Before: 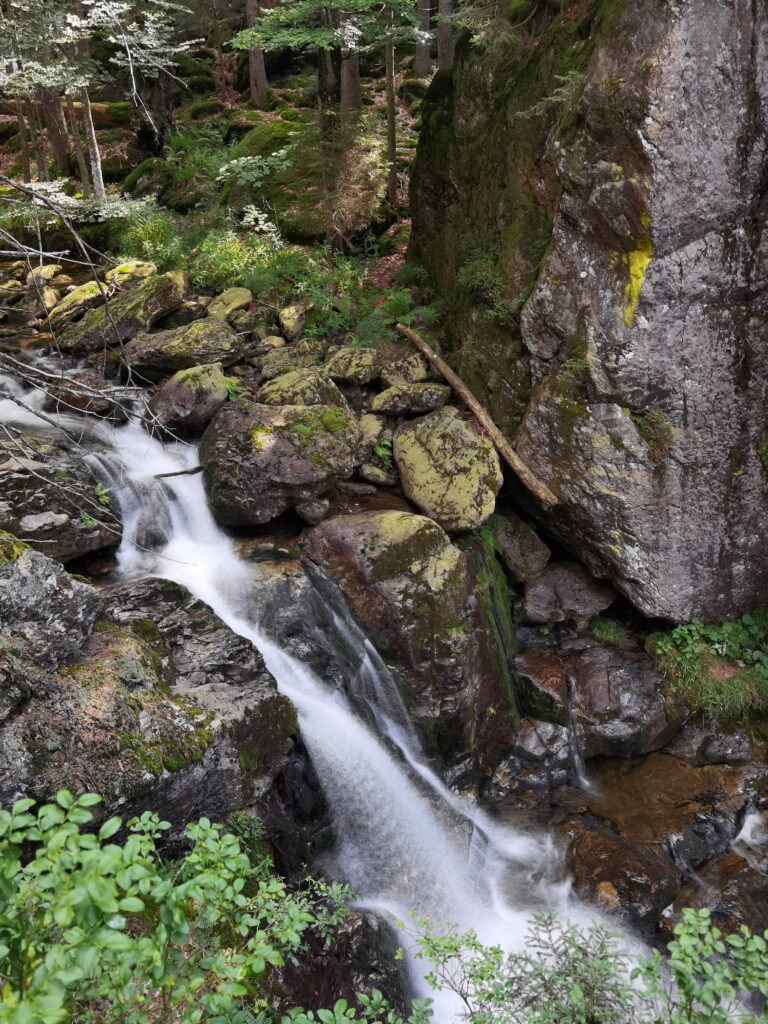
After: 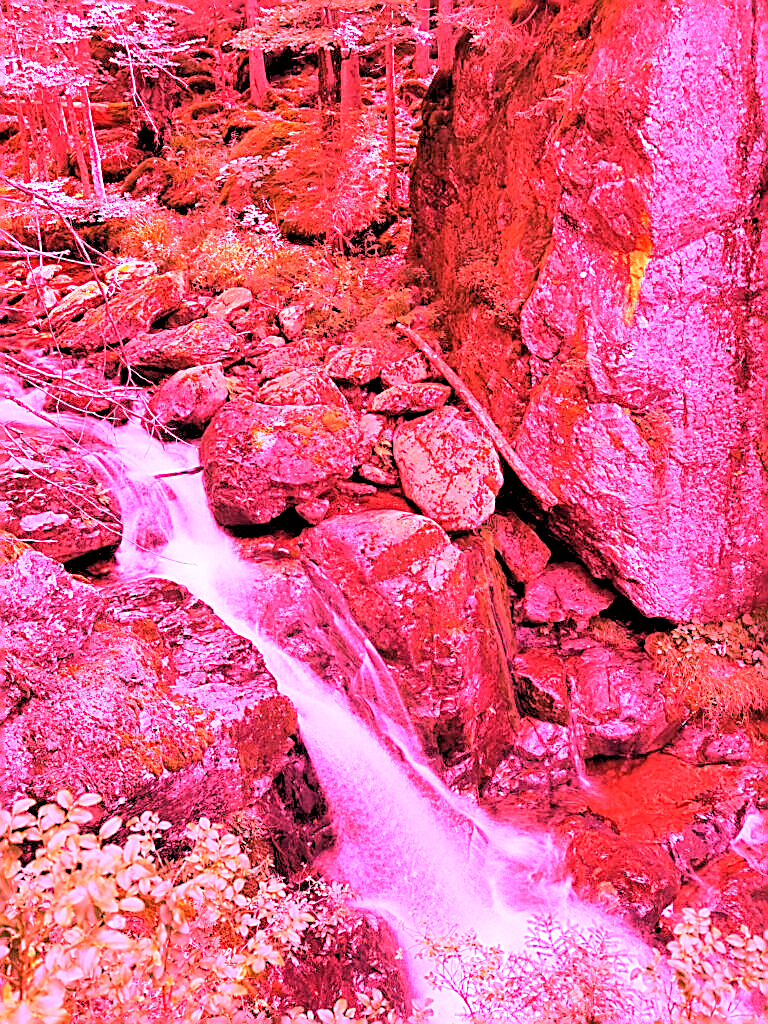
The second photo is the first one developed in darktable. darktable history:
white balance: red 4.26, blue 1.802
rgb levels: levels [[0.013, 0.434, 0.89], [0, 0.5, 1], [0, 0.5, 1]]
sharpen: on, module defaults
